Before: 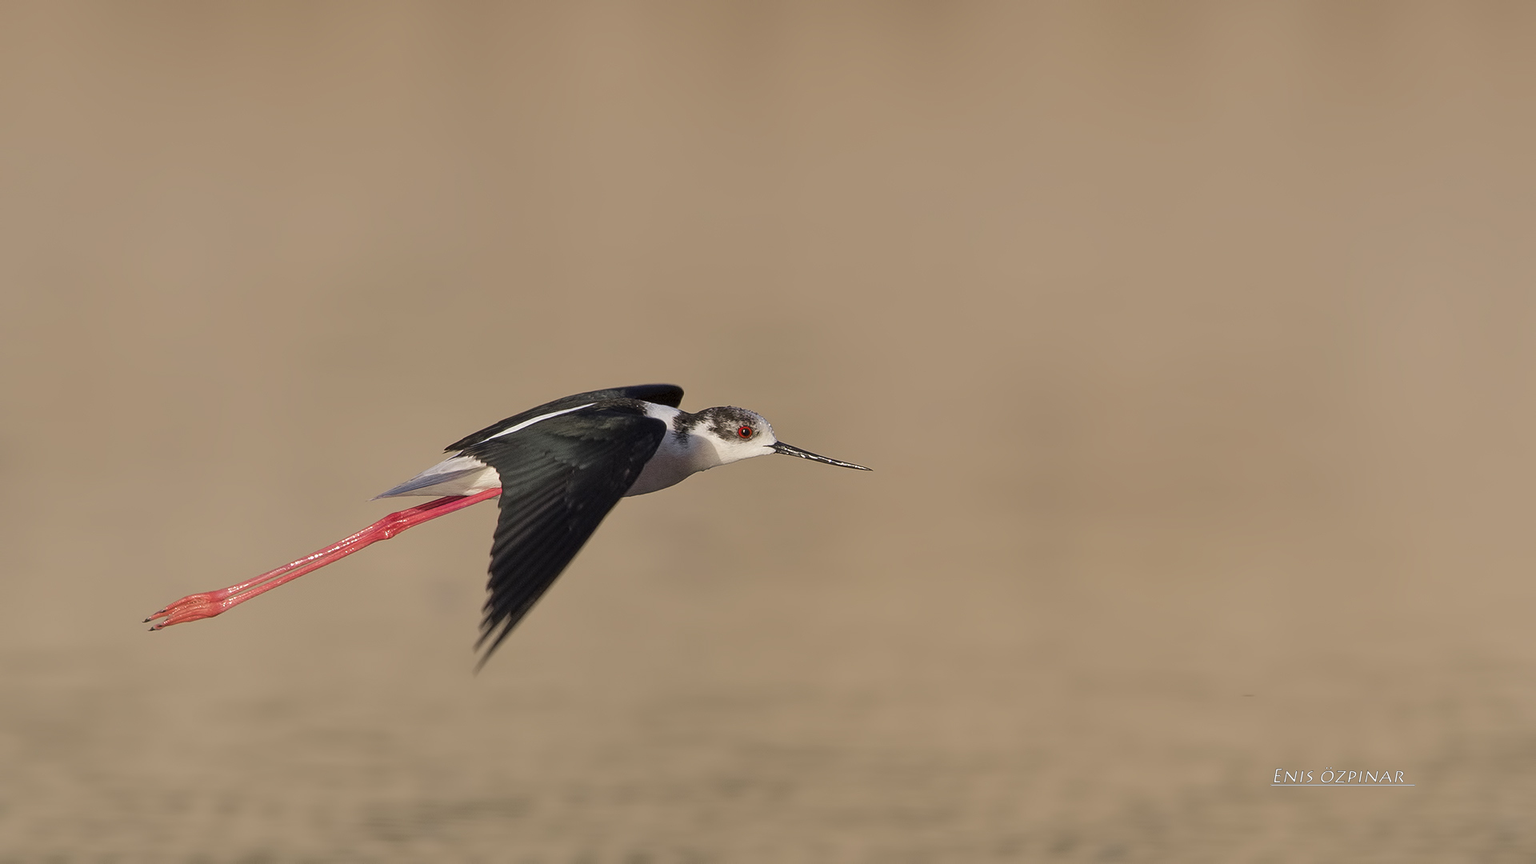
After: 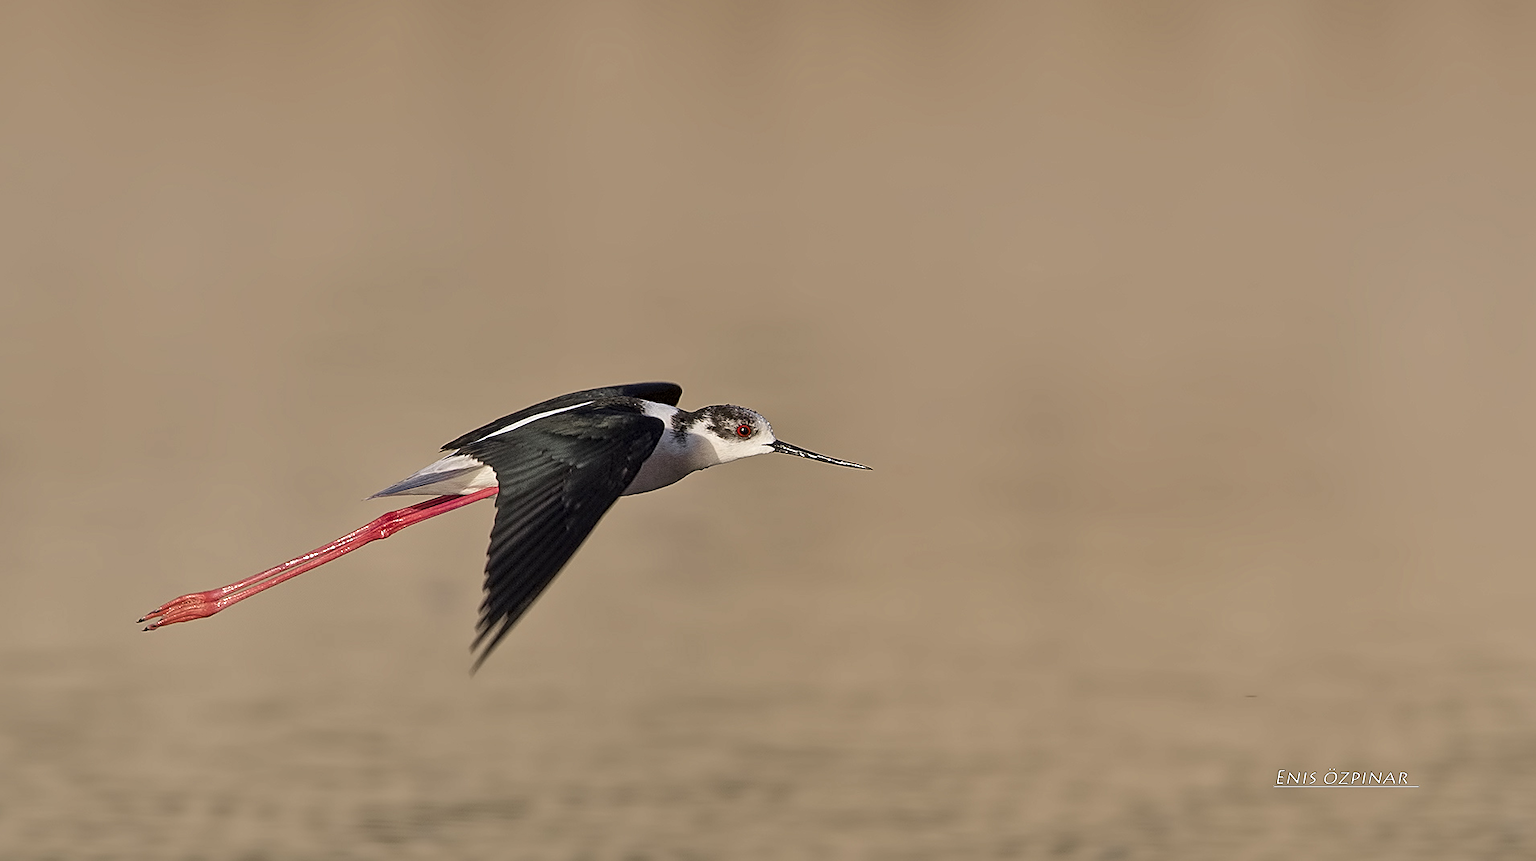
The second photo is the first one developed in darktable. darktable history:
sharpen: on, module defaults
local contrast: mode bilateral grid, contrast 21, coarseness 21, detail 150%, midtone range 0.2
crop: left 0.495%, top 0.6%, right 0.244%, bottom 0.451%
